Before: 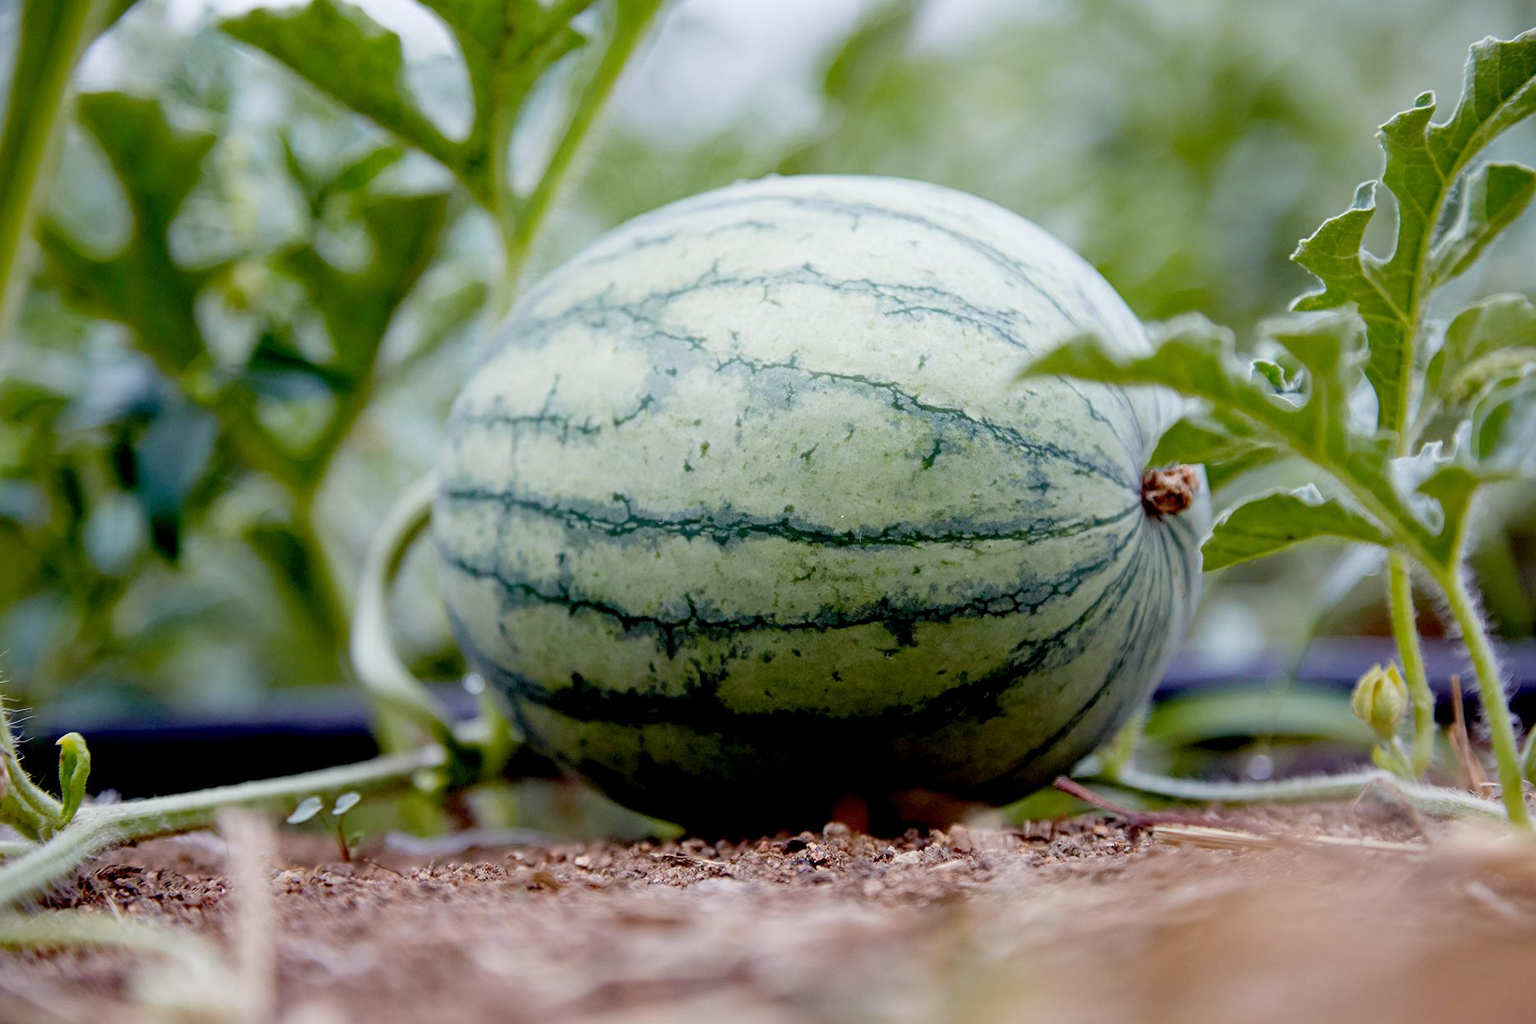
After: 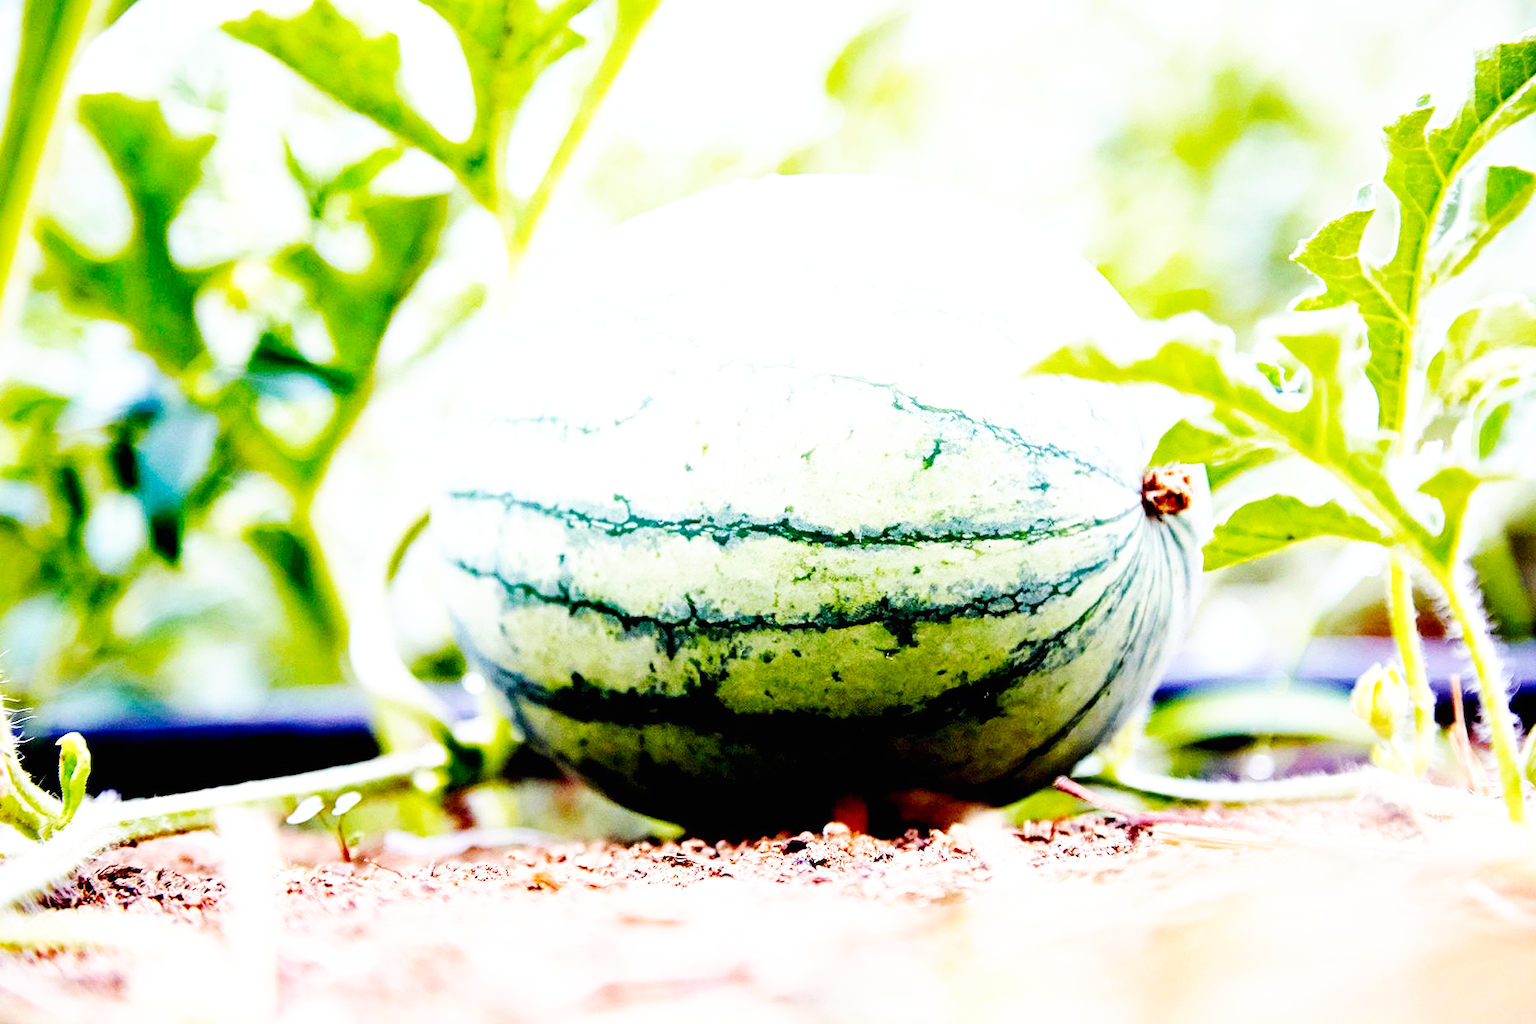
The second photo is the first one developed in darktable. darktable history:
exposure: black level correction 0, exposure 1.199 EV, compensate exposure bias true, compensate highlight preservation false
base curve: curves: ch0 [(0, 0) (0.007, 0.004) (0.027, 0.03) (0.046, 0.07) (0.207, 0.54) (0.442, 0.872) (0.673, 0.972) (1, 1)], preserve colors none
